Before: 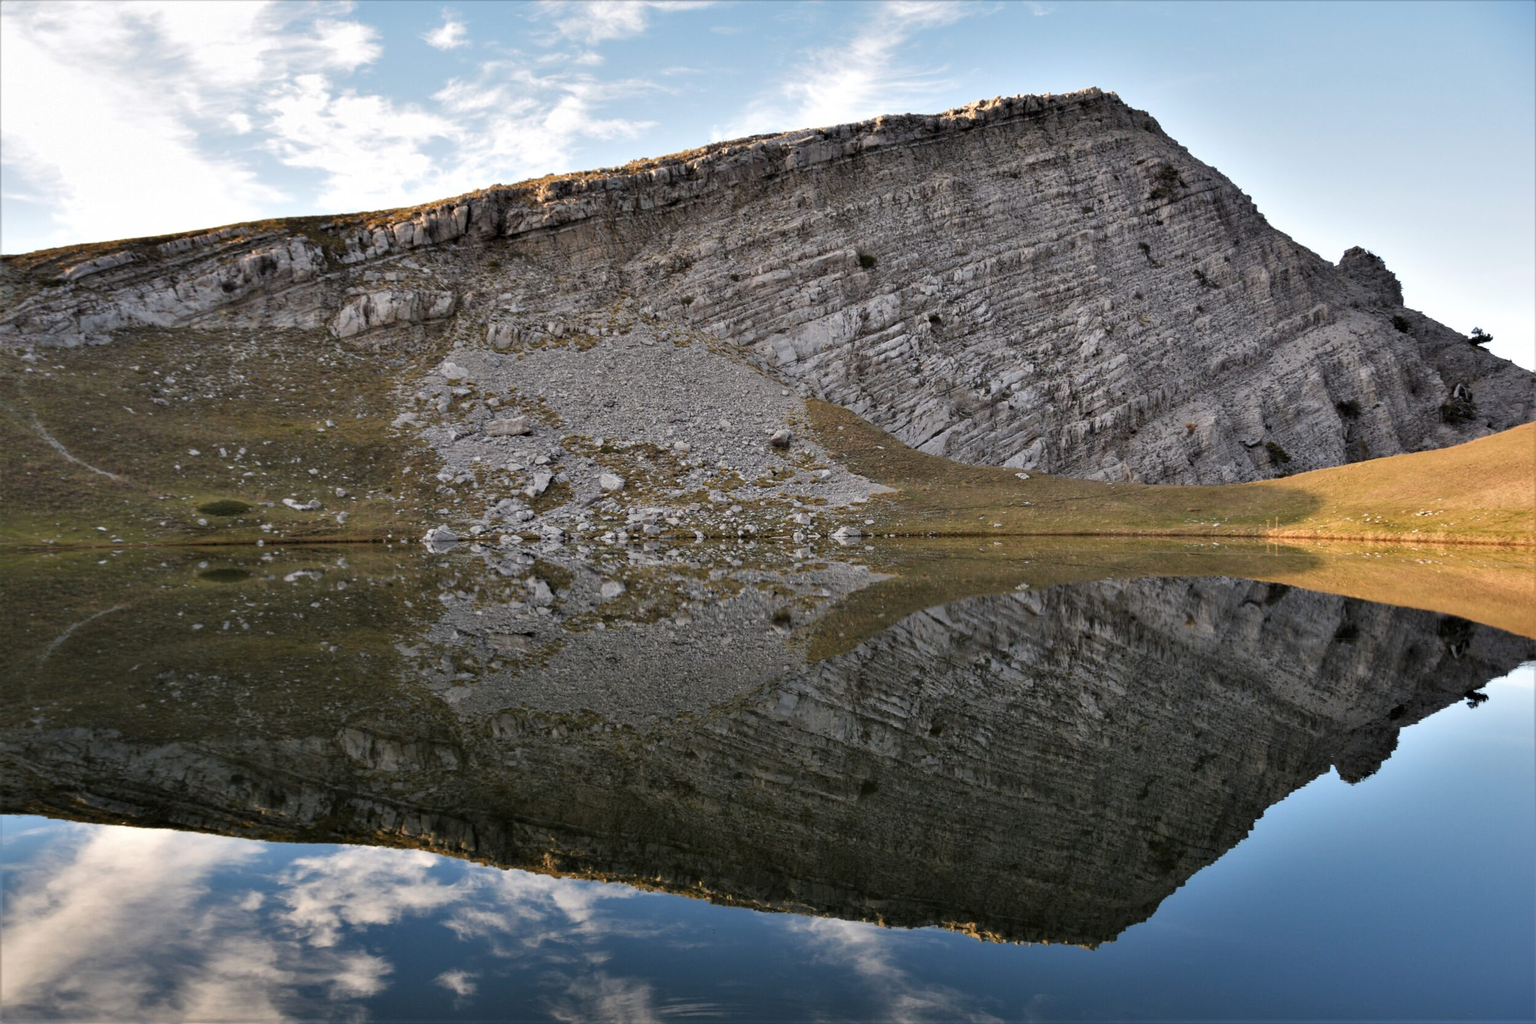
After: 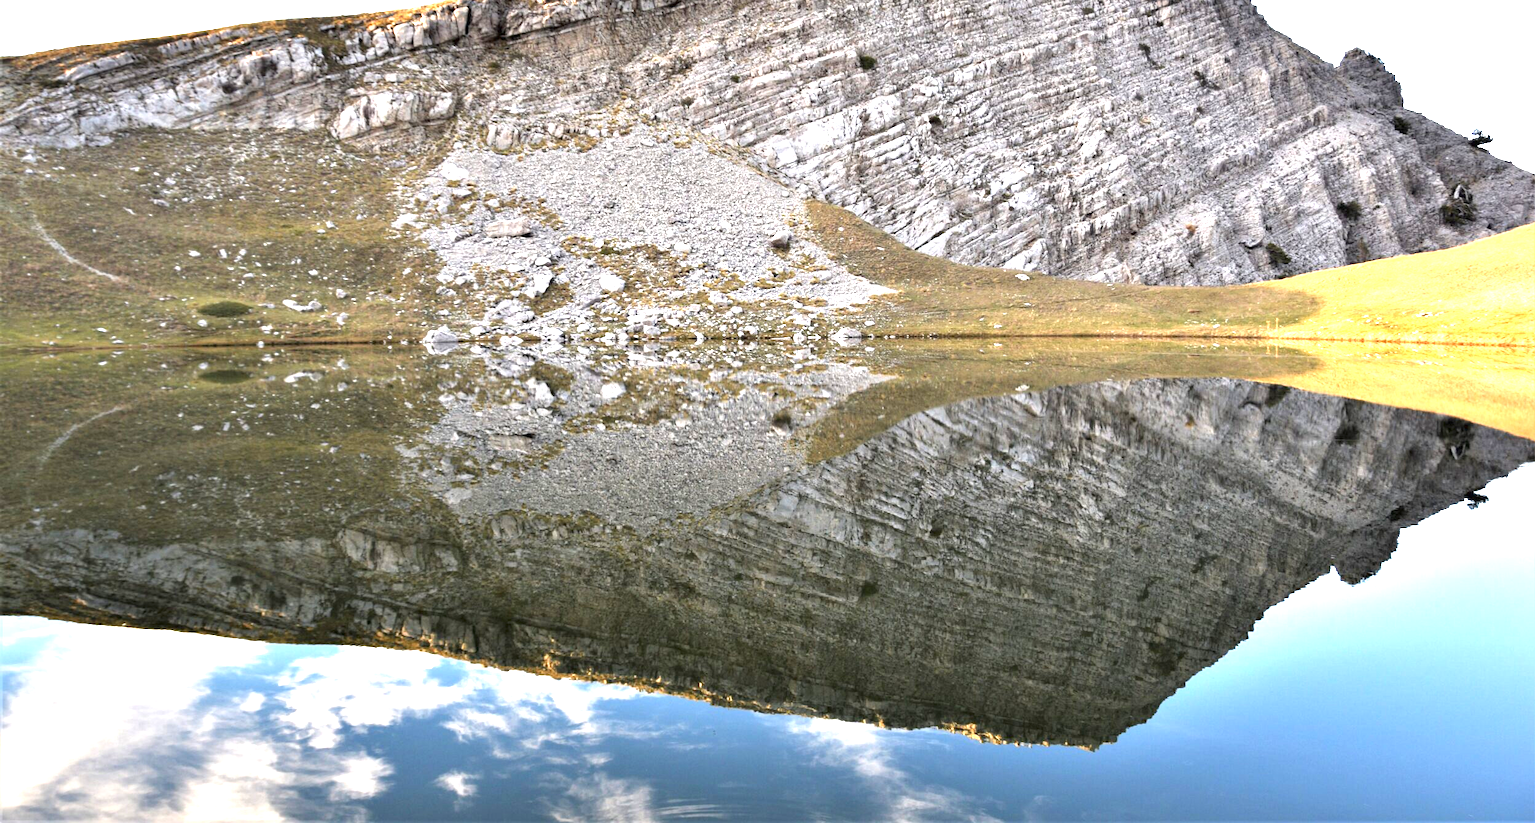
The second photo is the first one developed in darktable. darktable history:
exposure: black level correction 0, exposure 1.876 EV, compensate highlight preservation false
crop and rotate: top 19.552%
